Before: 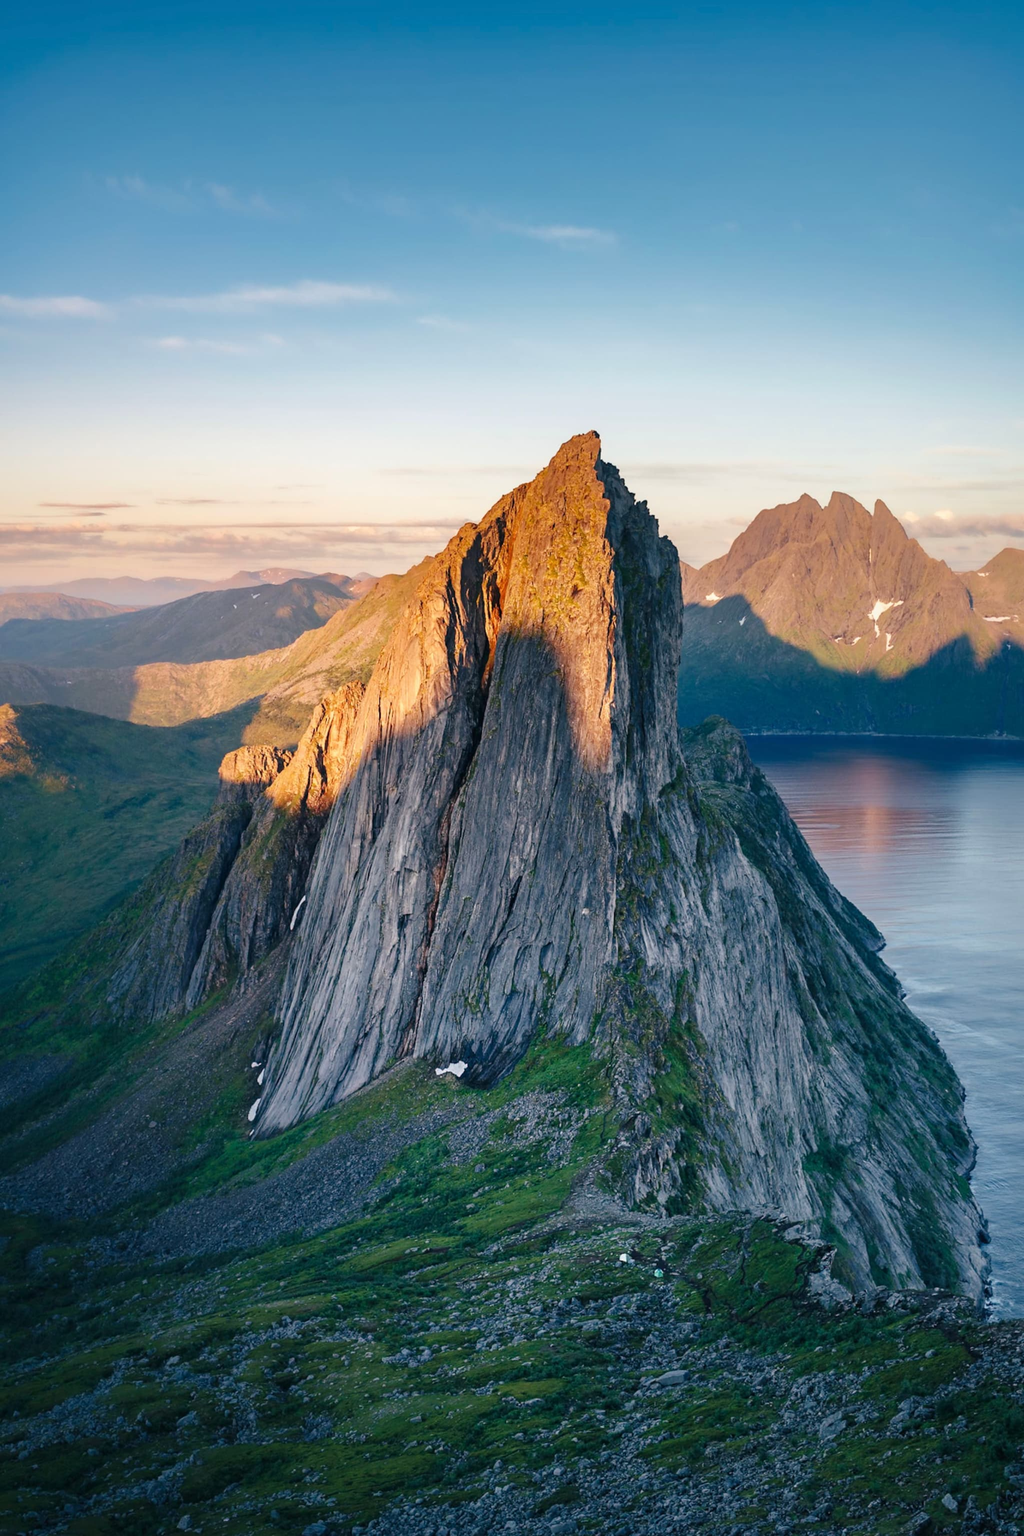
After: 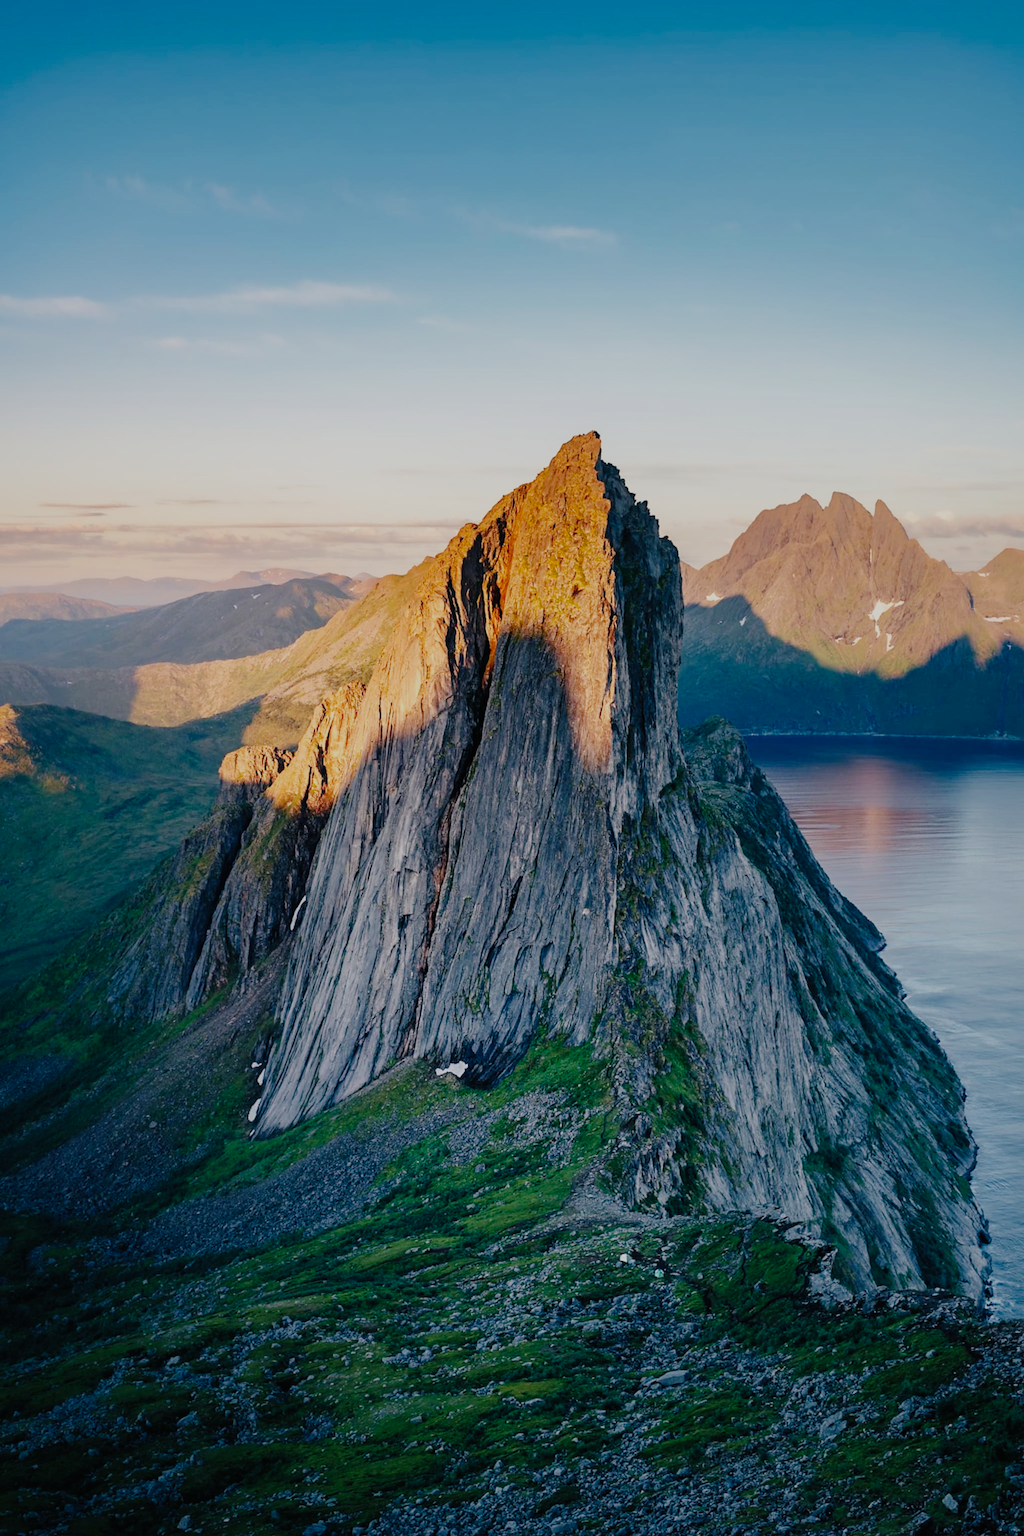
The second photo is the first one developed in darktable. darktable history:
exposure: black level correction -0.015, exposure -0.129 EV, compensate highlight preservation false
filmic rgb: black relative exposure -4.68 EV, white relative exposure 4.78 EV, hardness 2.36, latitude 36.27%, contrast 1.049, highlights saturation mix 1.51%, shadows ↔ highlights balance 1.25%, add noise in highlights 0.001, preserve chrominance no, color science v3 (2019), use custom middle-gray values true, contrast in highlights soft
tone equalizer: smoothing diameter 24.79%, edges refinement/feathering 6.83, preserve details guided filter
